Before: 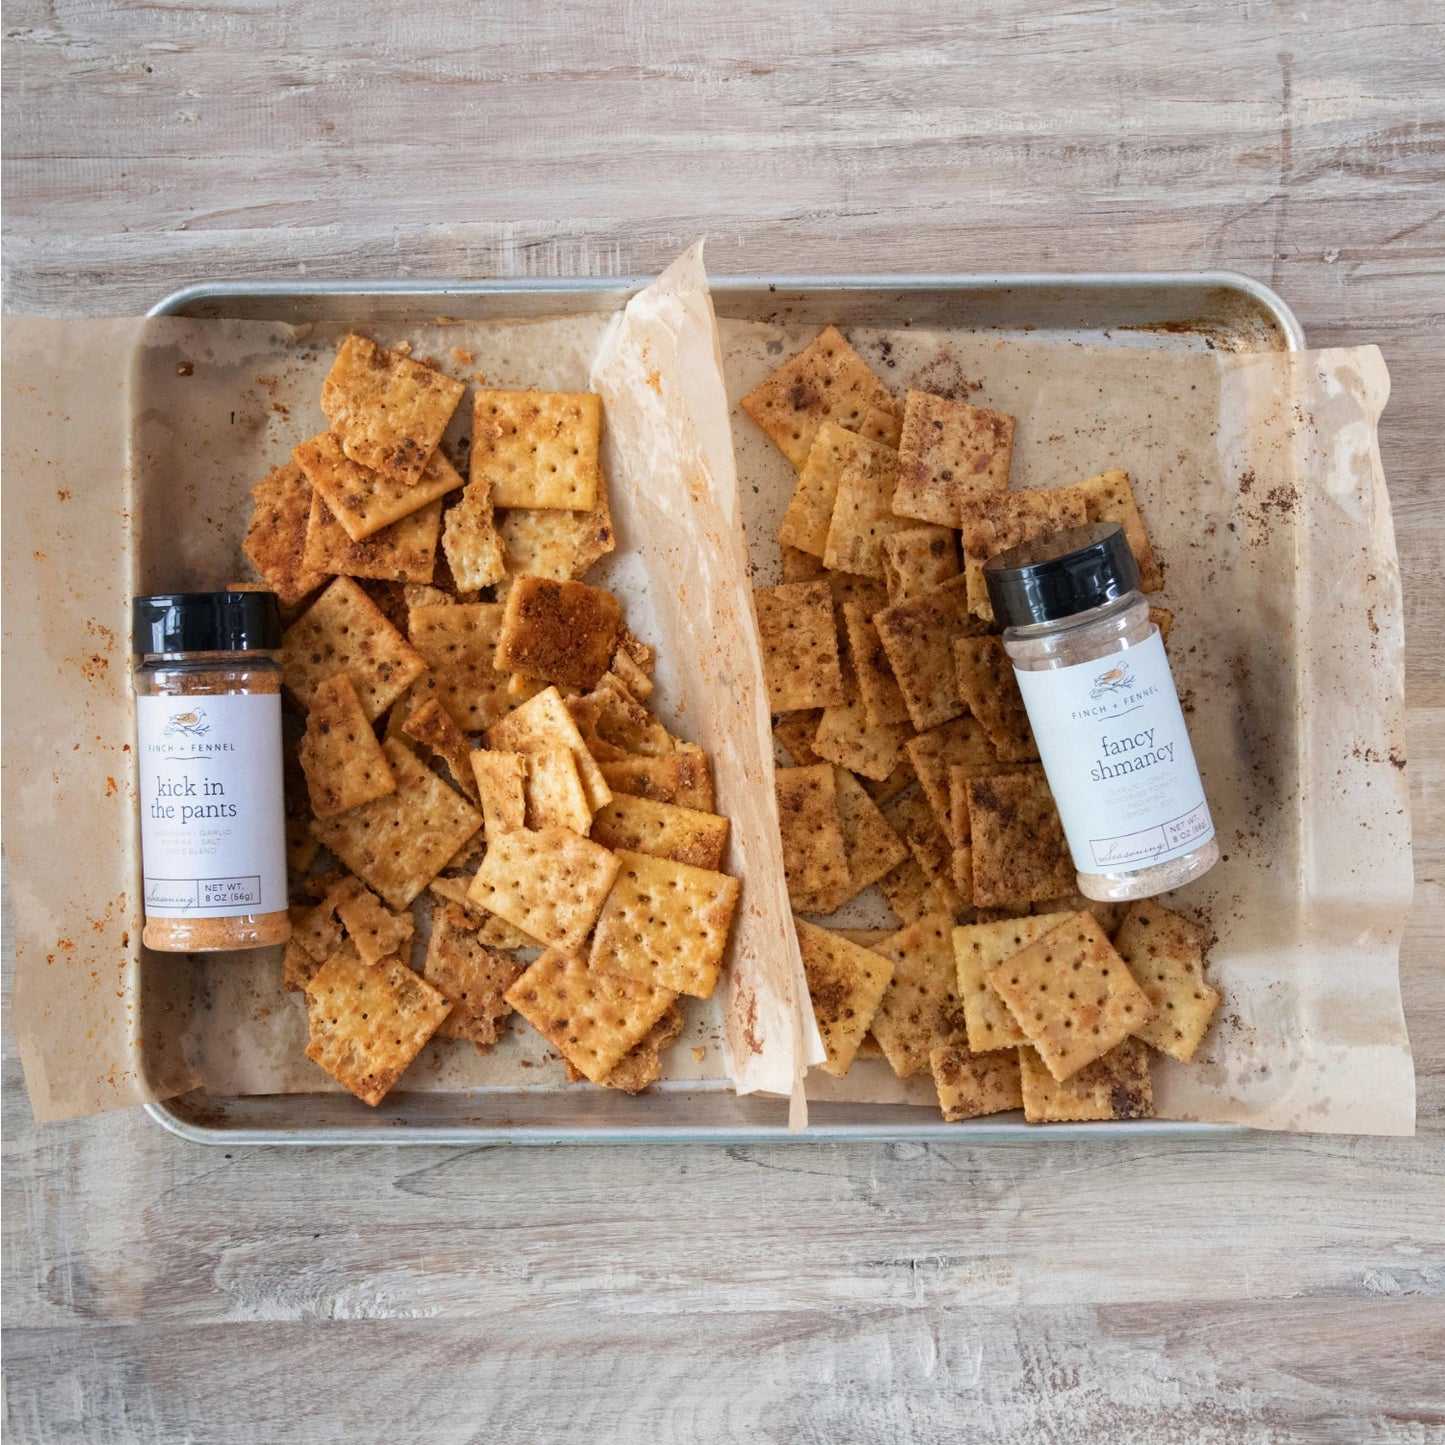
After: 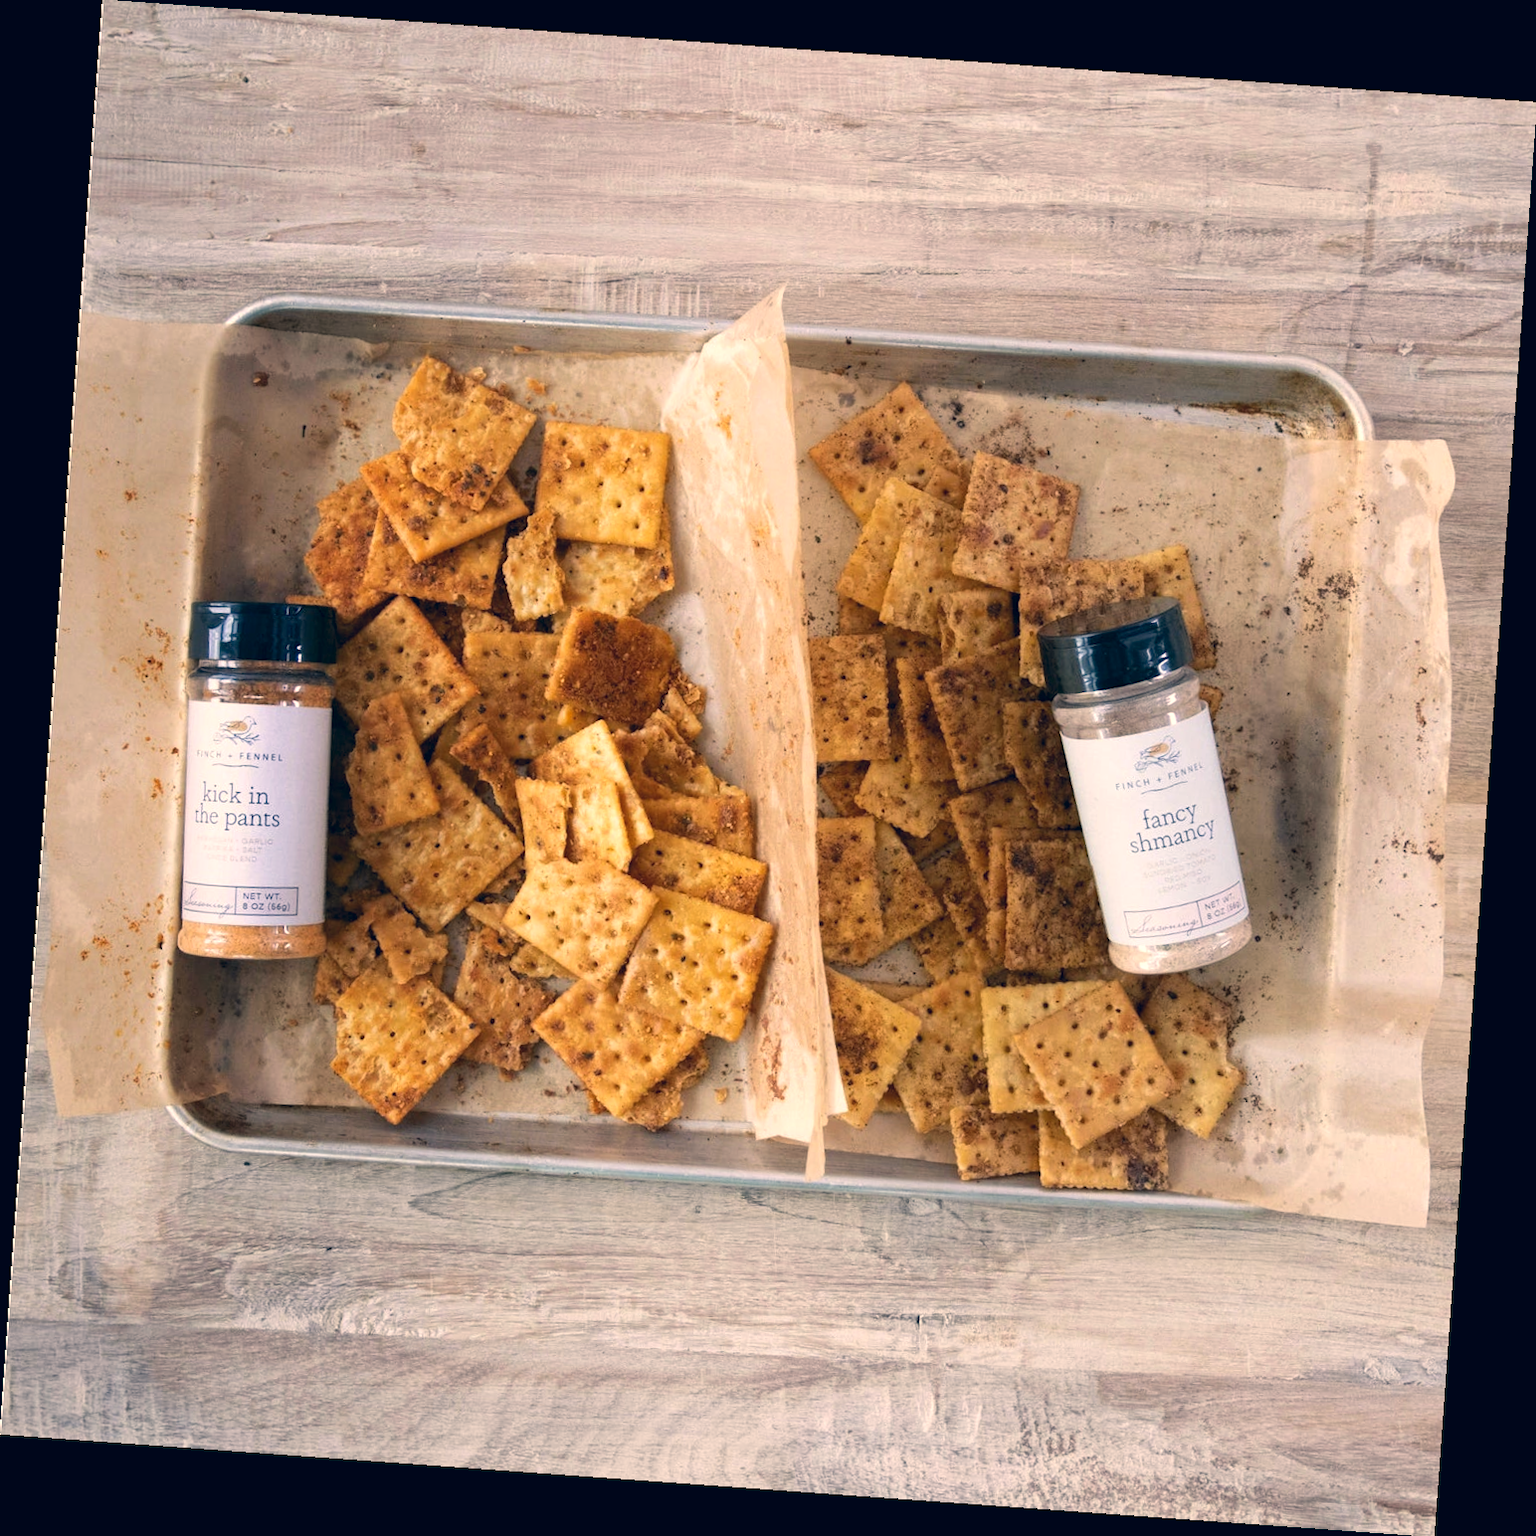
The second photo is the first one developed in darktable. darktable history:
exposure: exposure 0.2 EV, compensate highlight preservation false
color correction: highlights a* 10.32, highlights b* 14.66, shadows a* -9.59, shadows b* -15.02
rotate and perspective: rotation 4.1°, automatic cropping off
